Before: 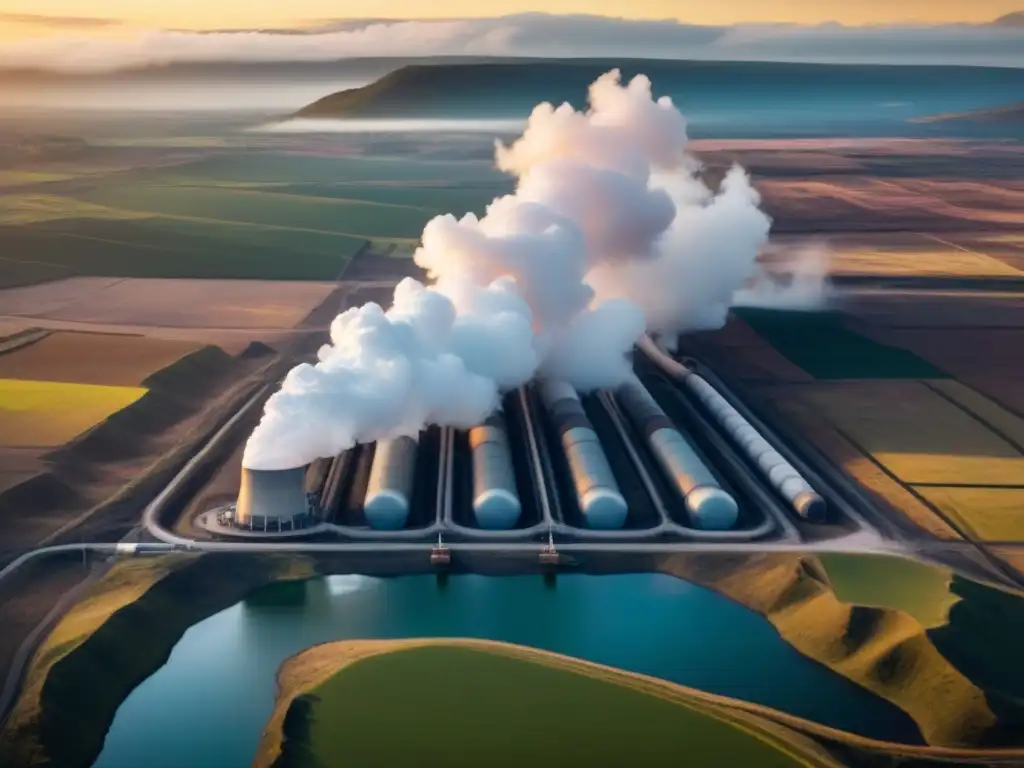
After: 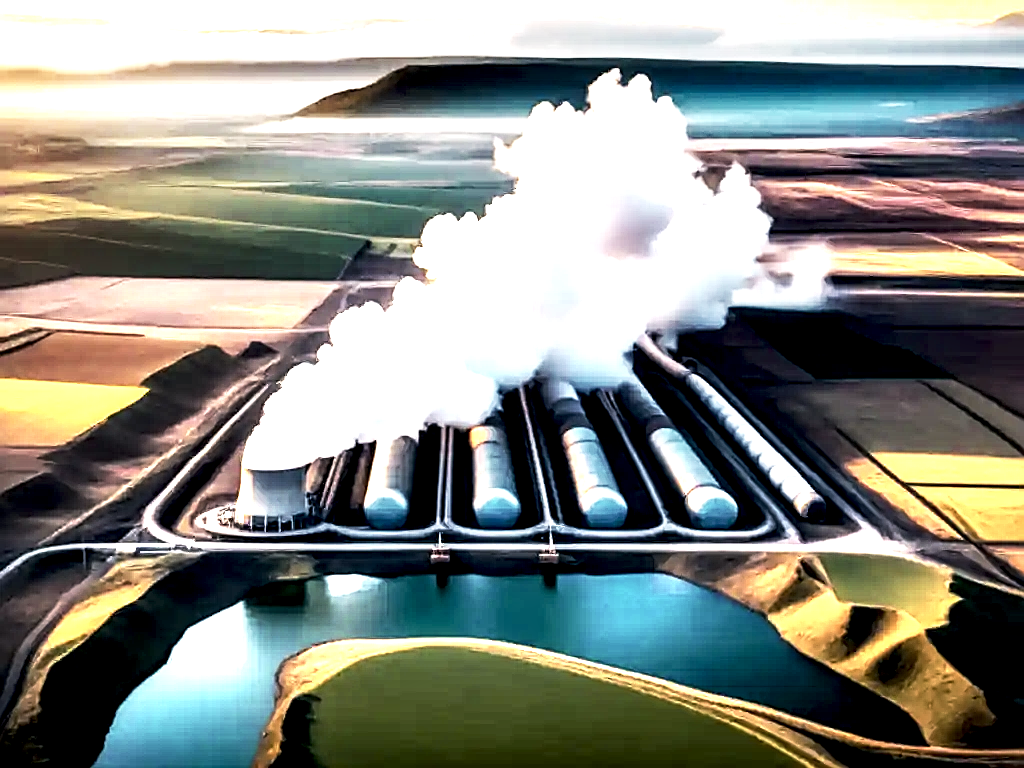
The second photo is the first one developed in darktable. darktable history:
base curve: curves: ch0 [(0, 0) (0.257, 0.25) (0.482, 0.586) (0.757, 0.871) (1, 1)], preserve colors none
exposure: exposure 1.154 EV, compensate highlight preservation false
sharpen: on, module defaults
local contrast: shadows 188%, detail 226%
contrast brightness saturation: contrast 0.102, saturation -0.36
color balance rgb: highlights gain › chroma 1.742%, highlights gain › hue 54.97°, linear chroma grading › shadows -2.864%, linear chroma grading › highlights -3.556%, perceptual saturation grading › global saturation 30.061%, perceptual brilliance grading › global brilliance 11.586%, global vibrance 20%
